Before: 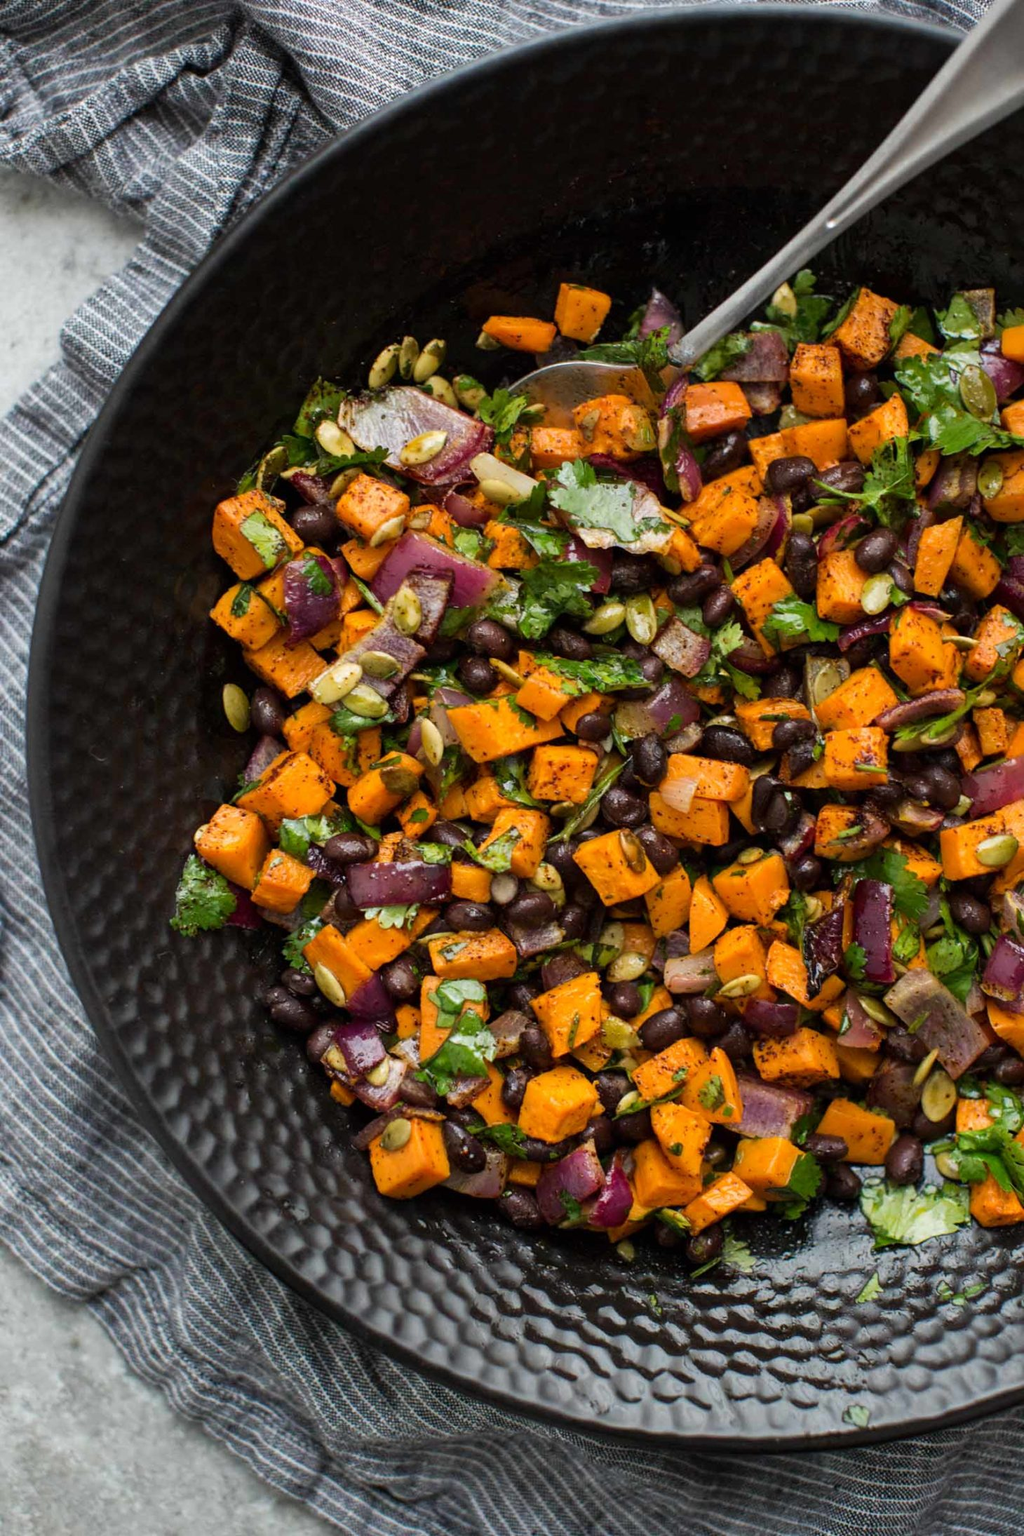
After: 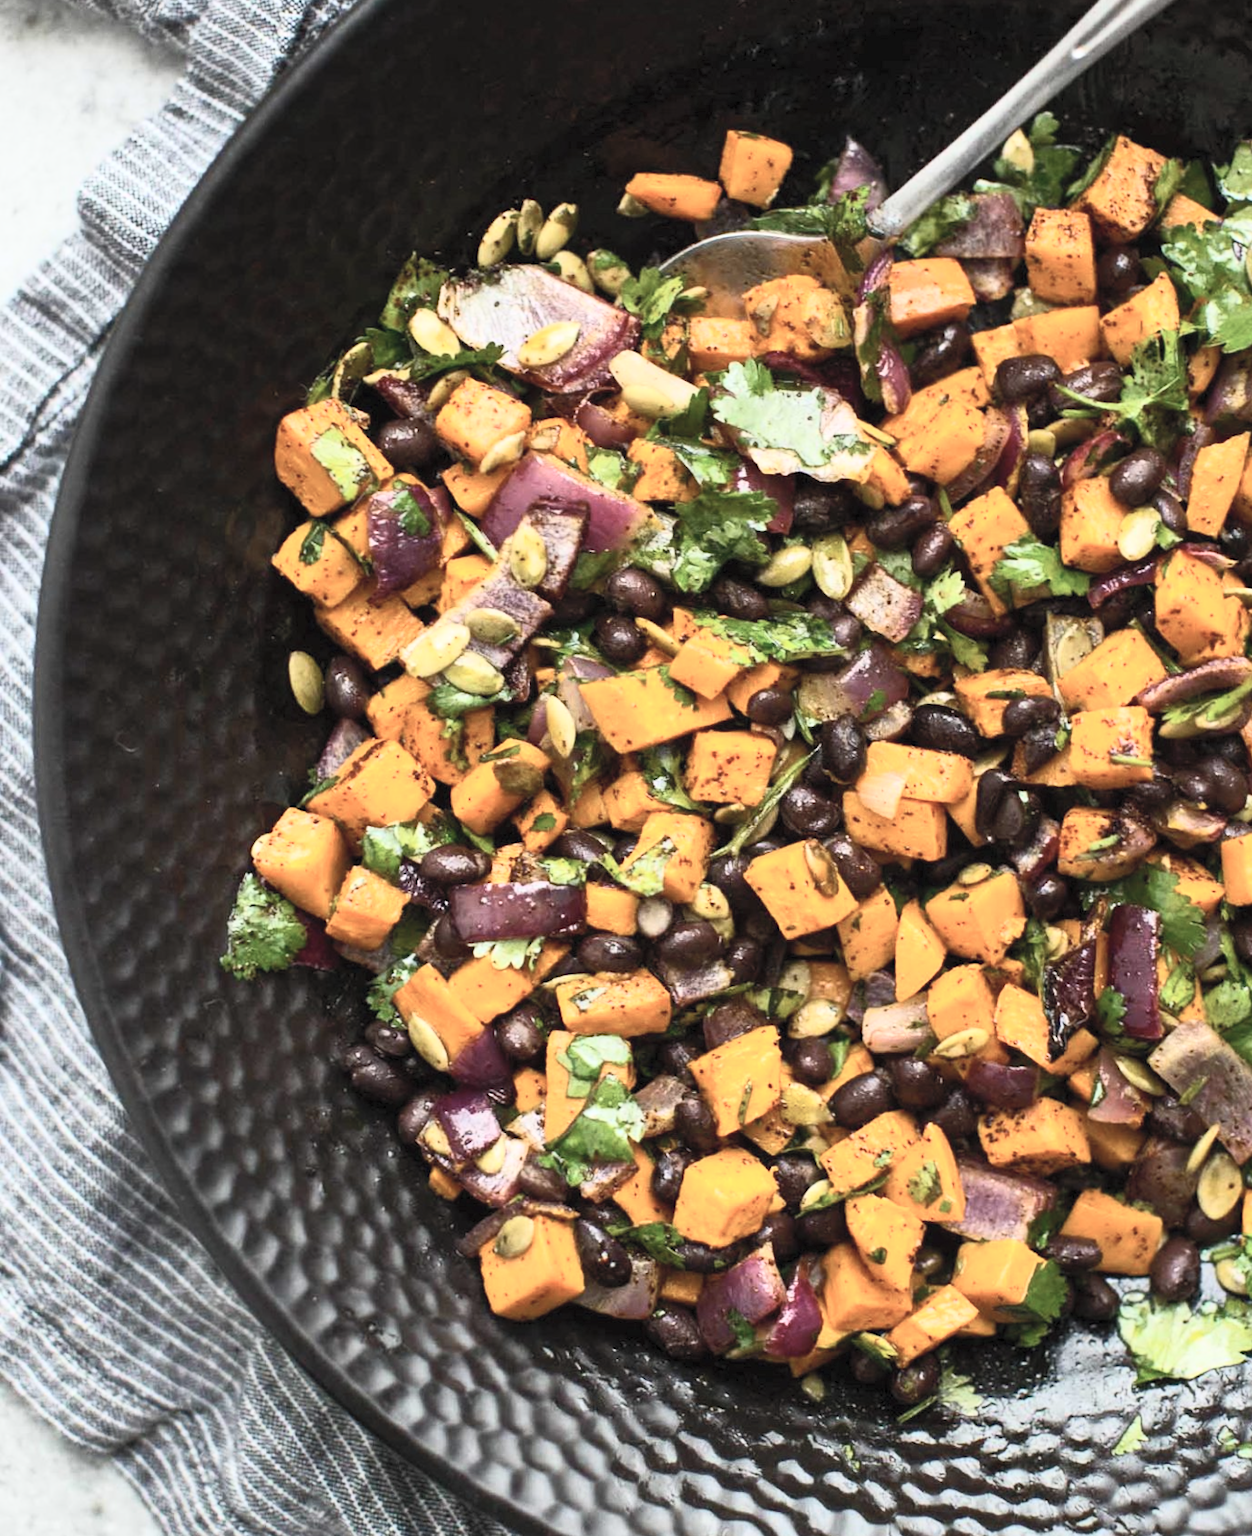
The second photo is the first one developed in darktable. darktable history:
crop and rotate: angle 0.063°, top 11.876%, right 5.724%, bottom 11.023%
contrast brightness saturation: contrast 0.428, brightness 0.561, saturation -0.186
